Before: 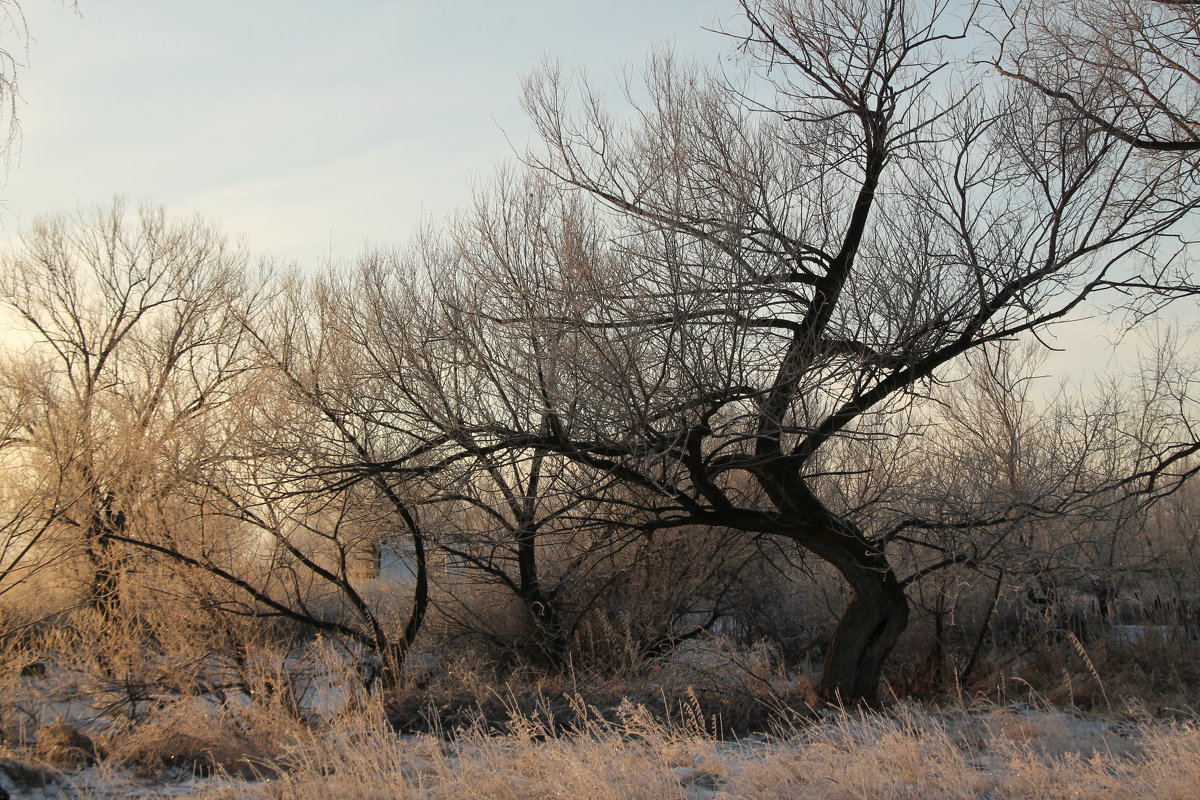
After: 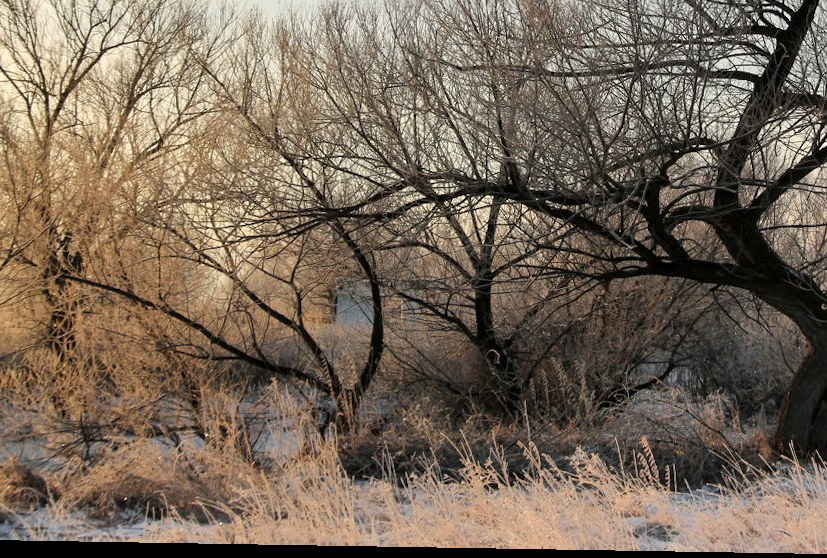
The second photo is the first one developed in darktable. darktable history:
local contrast: highlights 104%, shadows 102%, detail 119%, midtone range 0.2
crop and rotate: angle -0.962°, left 3.937%, top 31.941%, right 27.825%
shadows and highlights: low approximation 0.01, soften with gaussian
exposure: black level correction 0.001, compensate highlight preservation false
